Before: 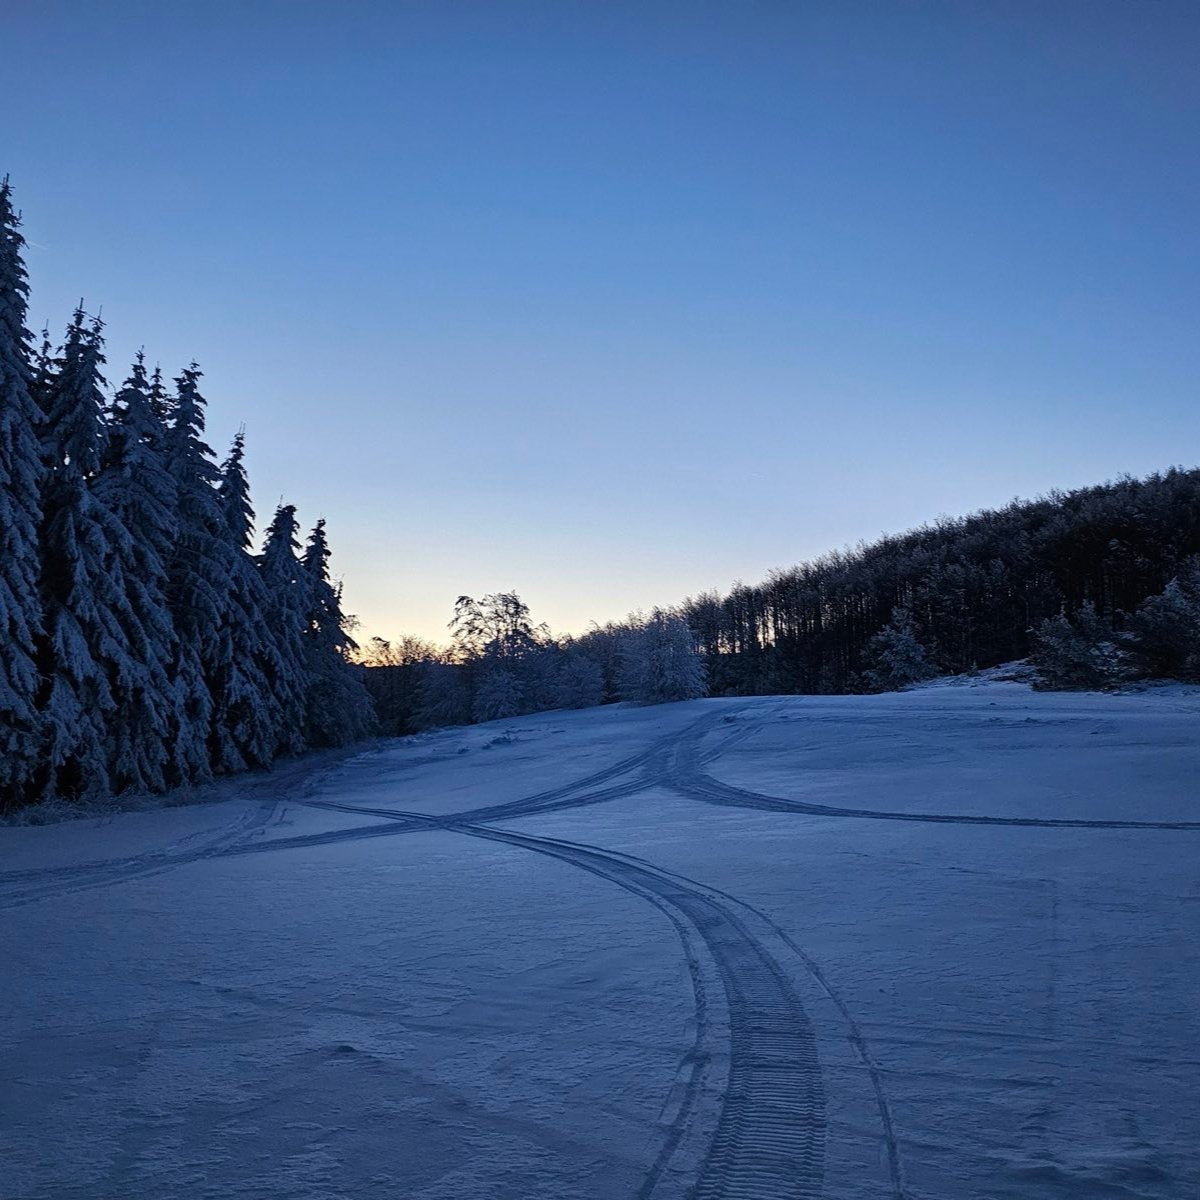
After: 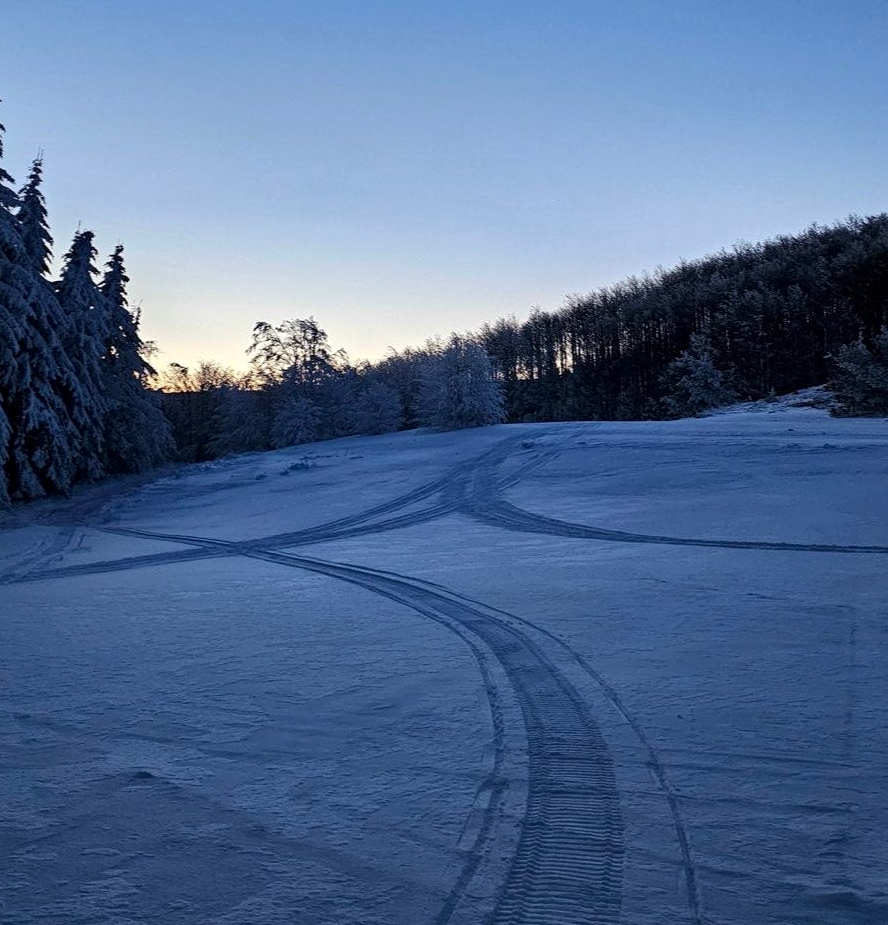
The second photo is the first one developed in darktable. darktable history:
local contrast: highlights 100%, shadows 100%, detail 120%, midtone range 0.2
crop: left 16.871%, top 22.857%, right 9.116%
